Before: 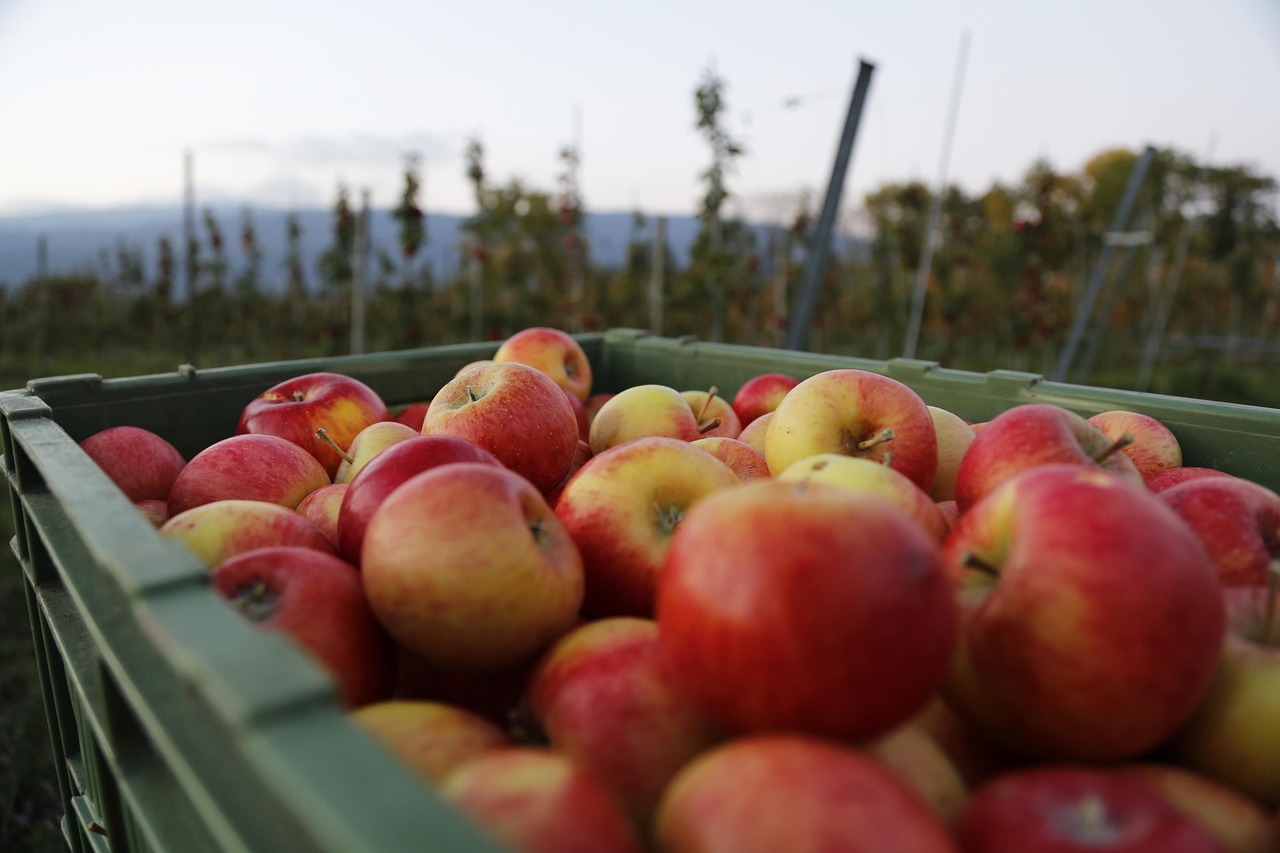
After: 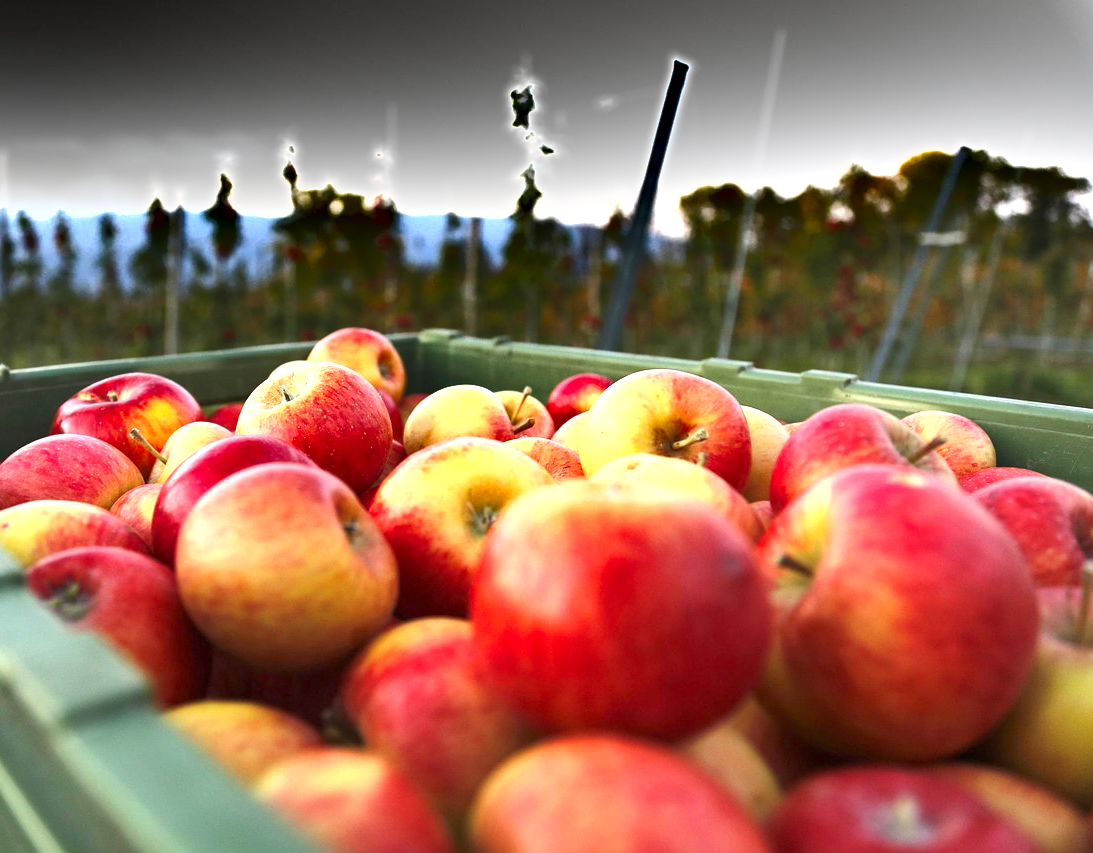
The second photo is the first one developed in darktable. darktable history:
crop and rotate: left 14.579%
shadows and highlights: radius 117.92, shadows 42.38, highlights -61.7, soften with gaussian
exposure: black level correction 0, exposure 1.753 EV, compensate highlight preservation false
contrast brightness saturation: contrast 0.036, saturation 0.071
